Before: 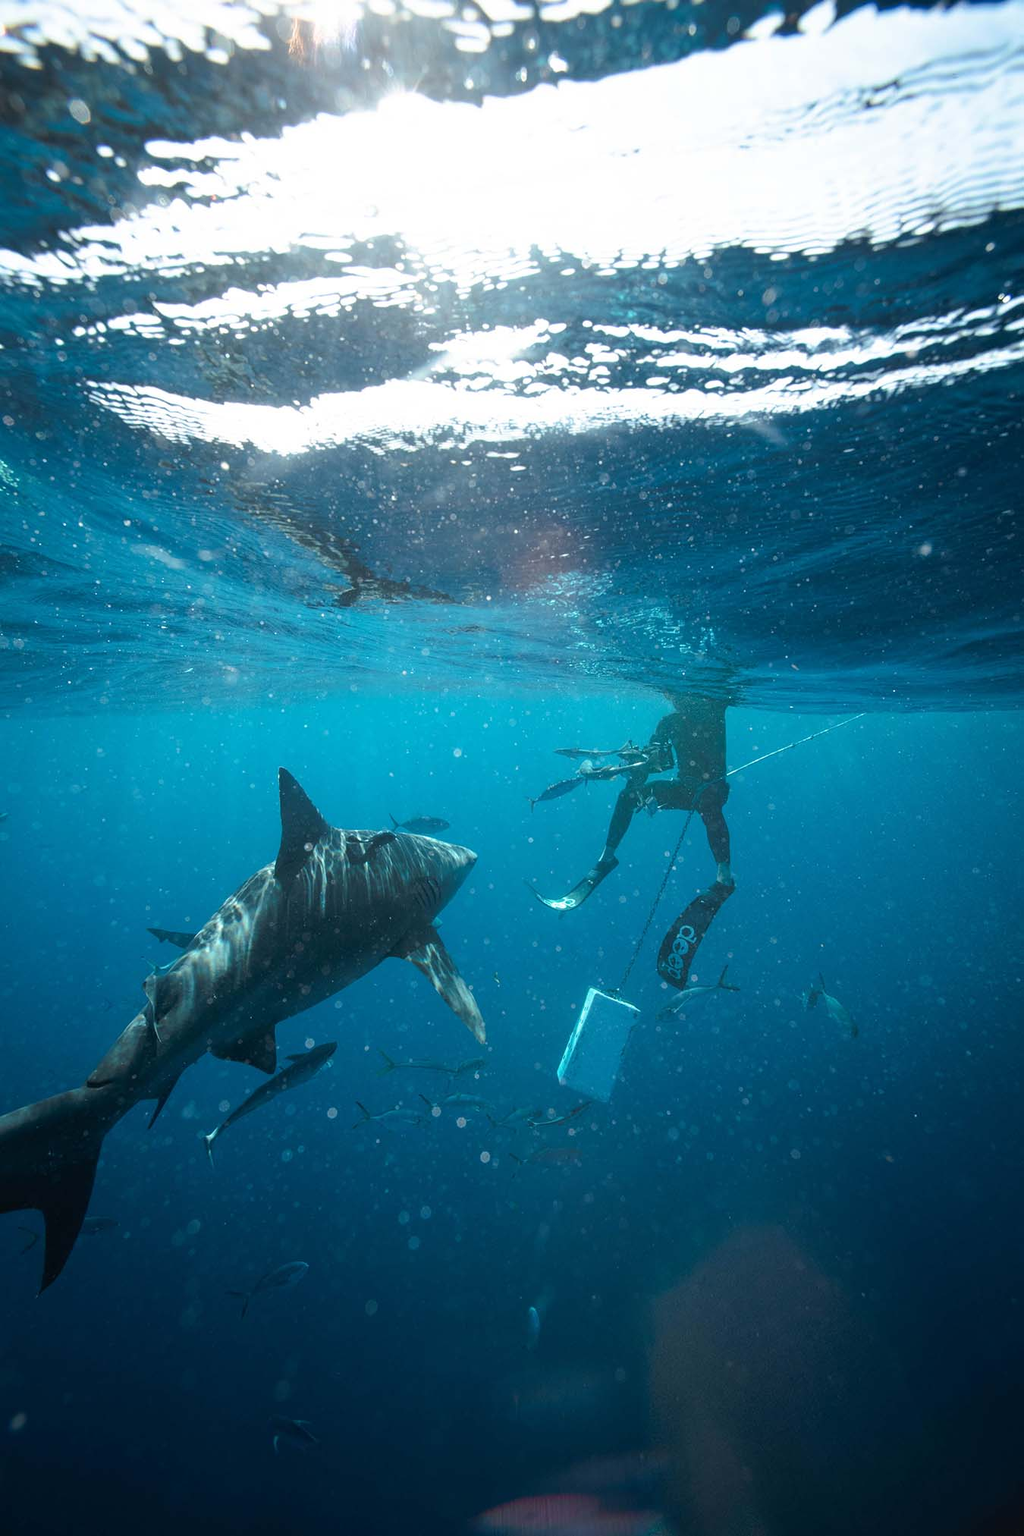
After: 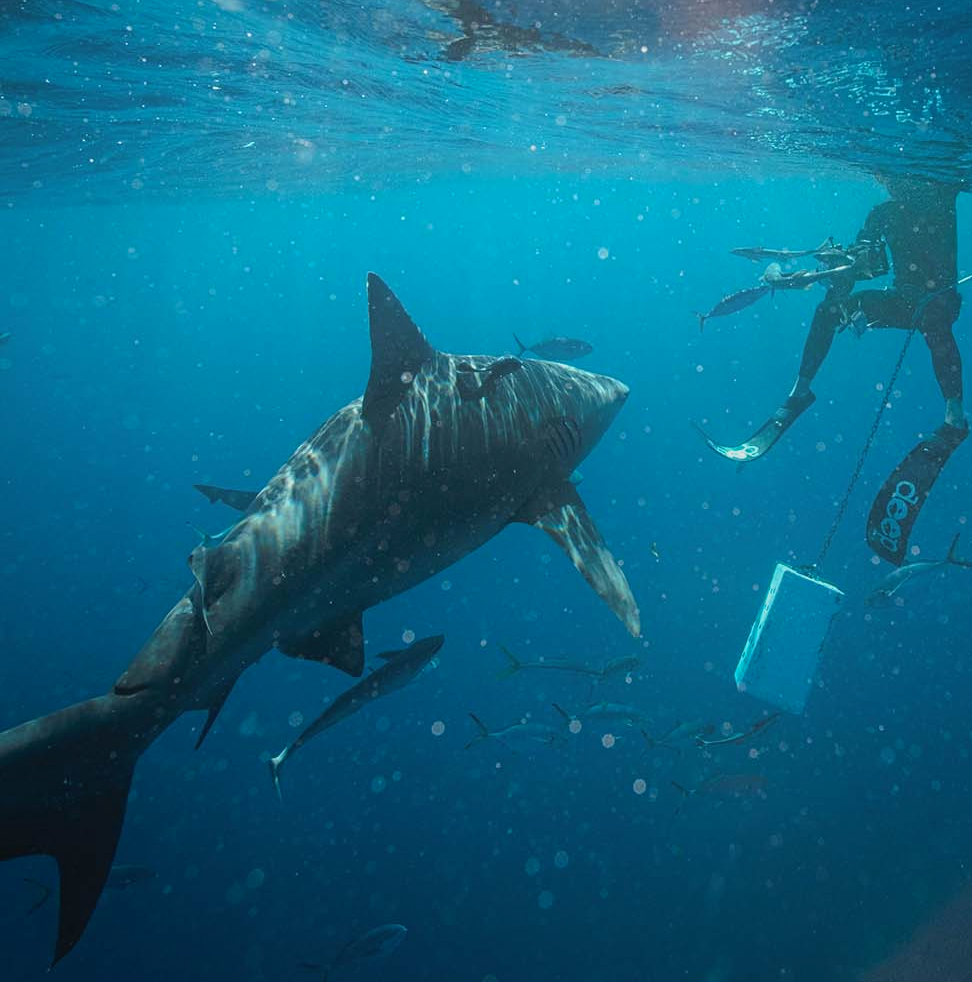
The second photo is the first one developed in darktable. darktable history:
crop: top 36.498%, right 27.964%, bottom 14.995%
contrast equalizer: y [[0.439, 0.44, 0.442, 0.457, 0.493, 0.498], [0.5 ×6], [0.5 ×6], [0 ×6], [0 ×6]]
